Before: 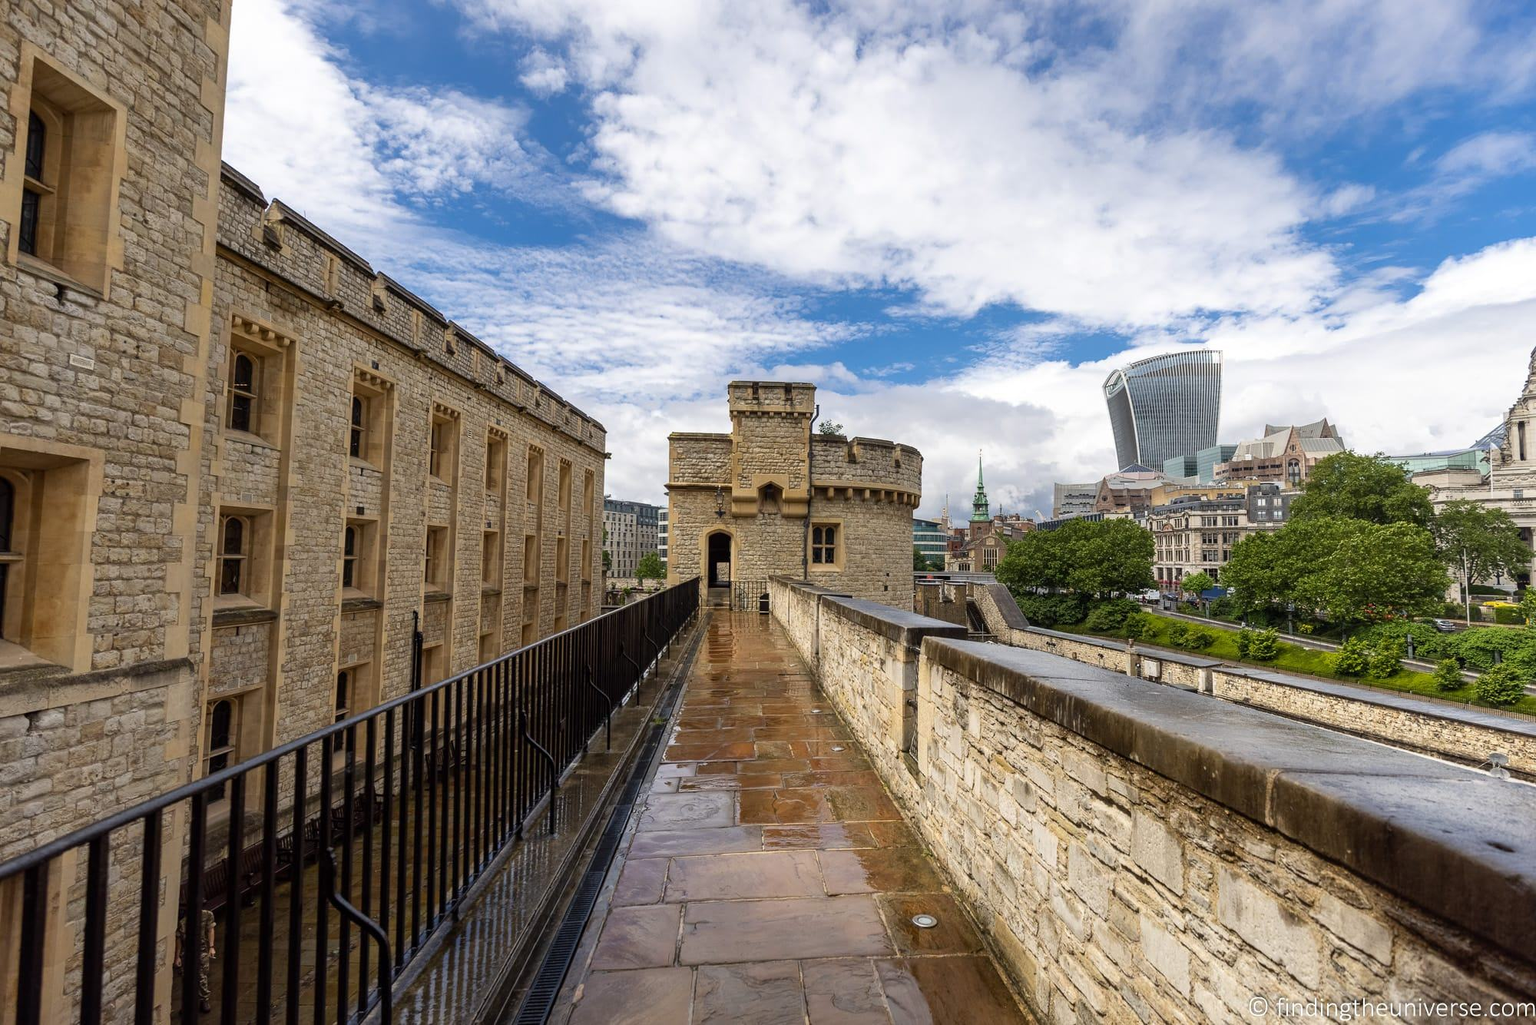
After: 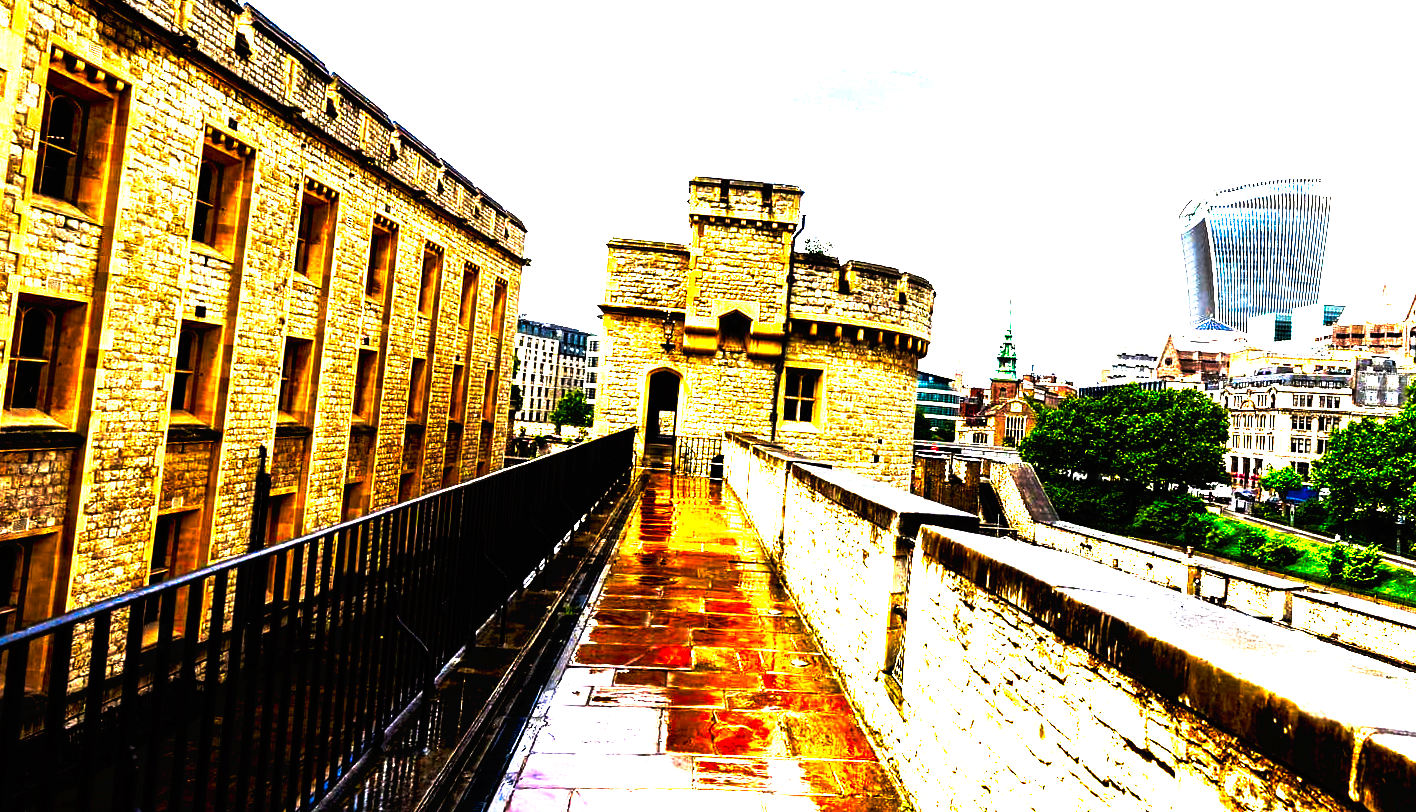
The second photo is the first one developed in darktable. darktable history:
crop and rotate: angle -3.91°, left 9.866%, top 21.187%, right 12.211%, bottom 11.777%
levels: levels [0, 0.435, 0.917]
tone curve: curves: ch0 [(0, 0) (0.003, 0.001) (0.011, 0.003) (0.025, 0.003) (0.044, 0.003) (0.069, 0.003) (0.1, 0.006) (0.136, 0.007) (0.177, 0.009) (0.224, 0.007) (0.277, 0.026) (0.335, 0.126) (0.399, 0.254) (0.468, 0.493) (0.543, 0.892) (0.623, 0.984) (0.709, 0.979) (0.801, 0.979) (0.898, 0.982) (1, 1)], preserve colors none
tone equalizer: -8 EV -0.442 EV, -7 EV -0.381 EV, -6 EV -0.369 EV, -5 EV -0.201 EV, -3 EV 0.241 EV, -2 EV 0.321 EV, -1 EV 0.398 EV, +0 EV 0.447 EV, mask exposure compensation -0.513 EV
